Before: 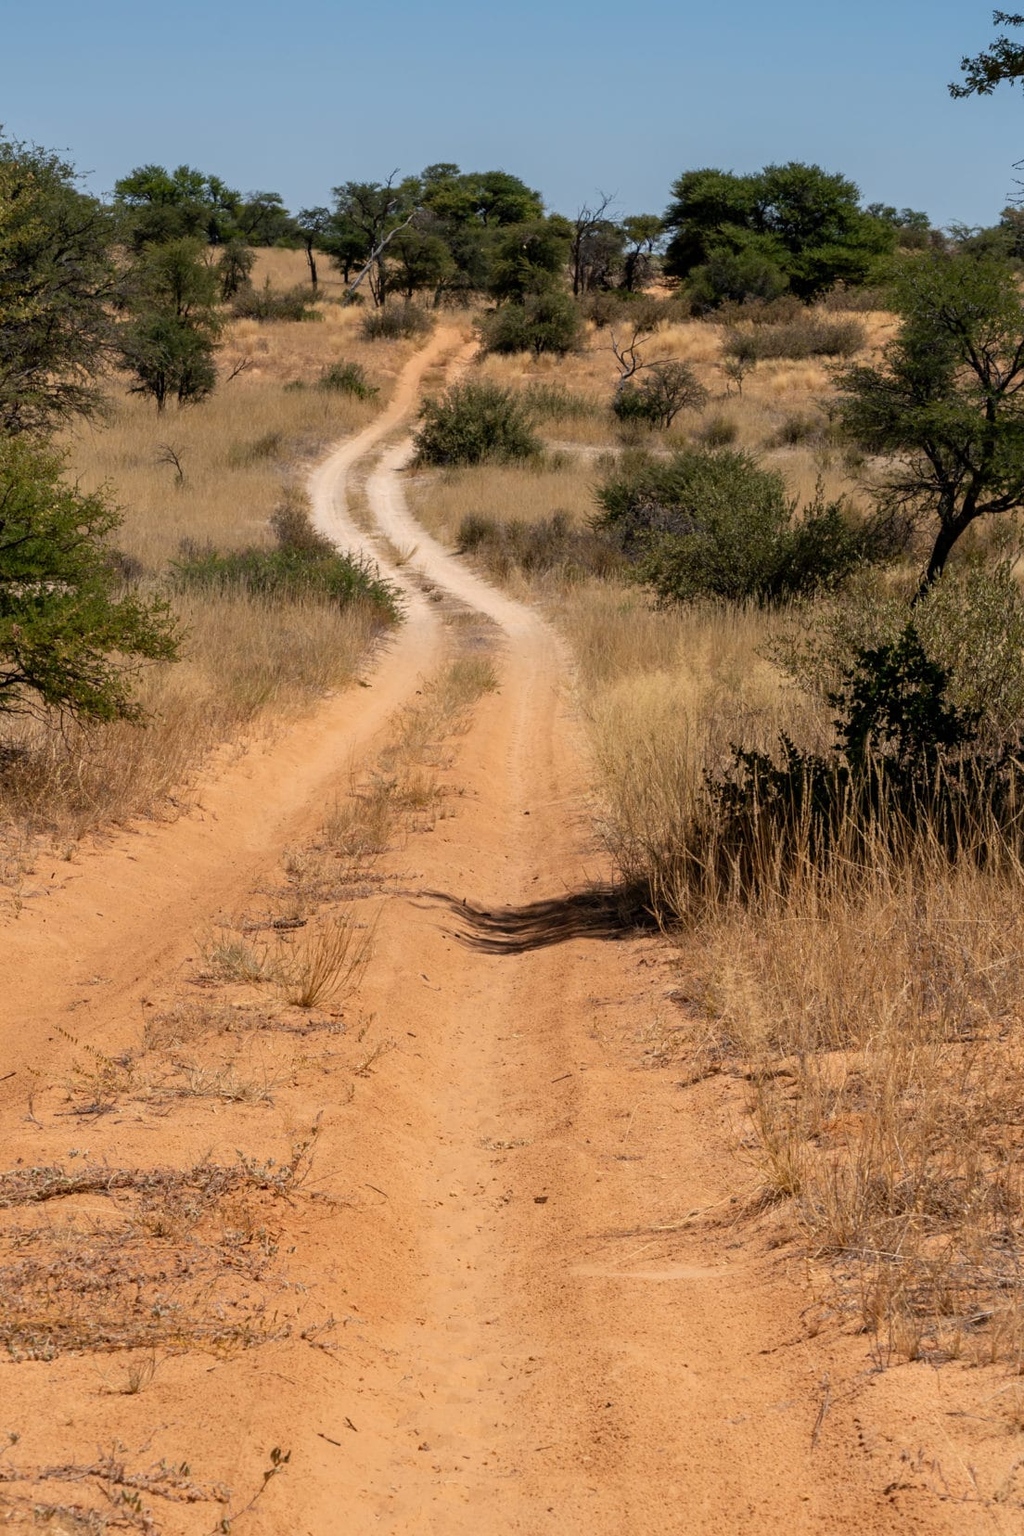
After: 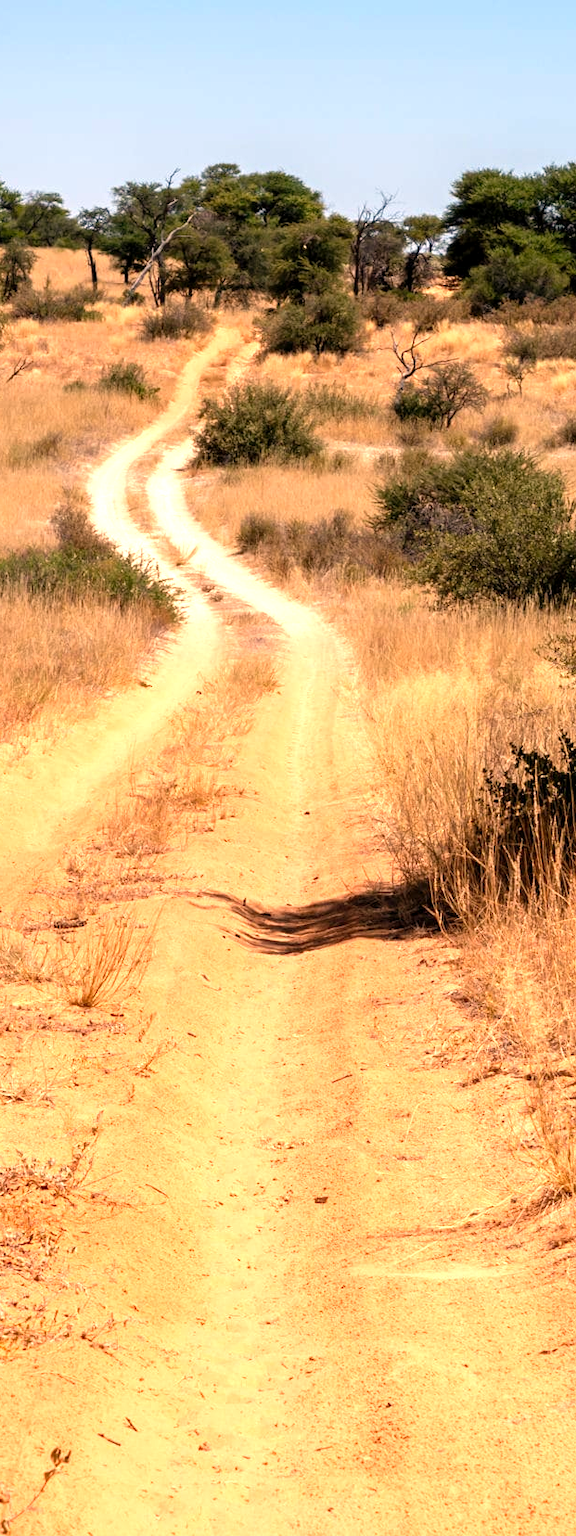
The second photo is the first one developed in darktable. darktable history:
levels: levels [0, 0.394, 0.787]
white balance: red 1.127, blue 0.943
exposure: black level correction 0.001, exposure 0.191 EV, compensate highlight preservation false
crop: left 21.496%, right 22.254%
